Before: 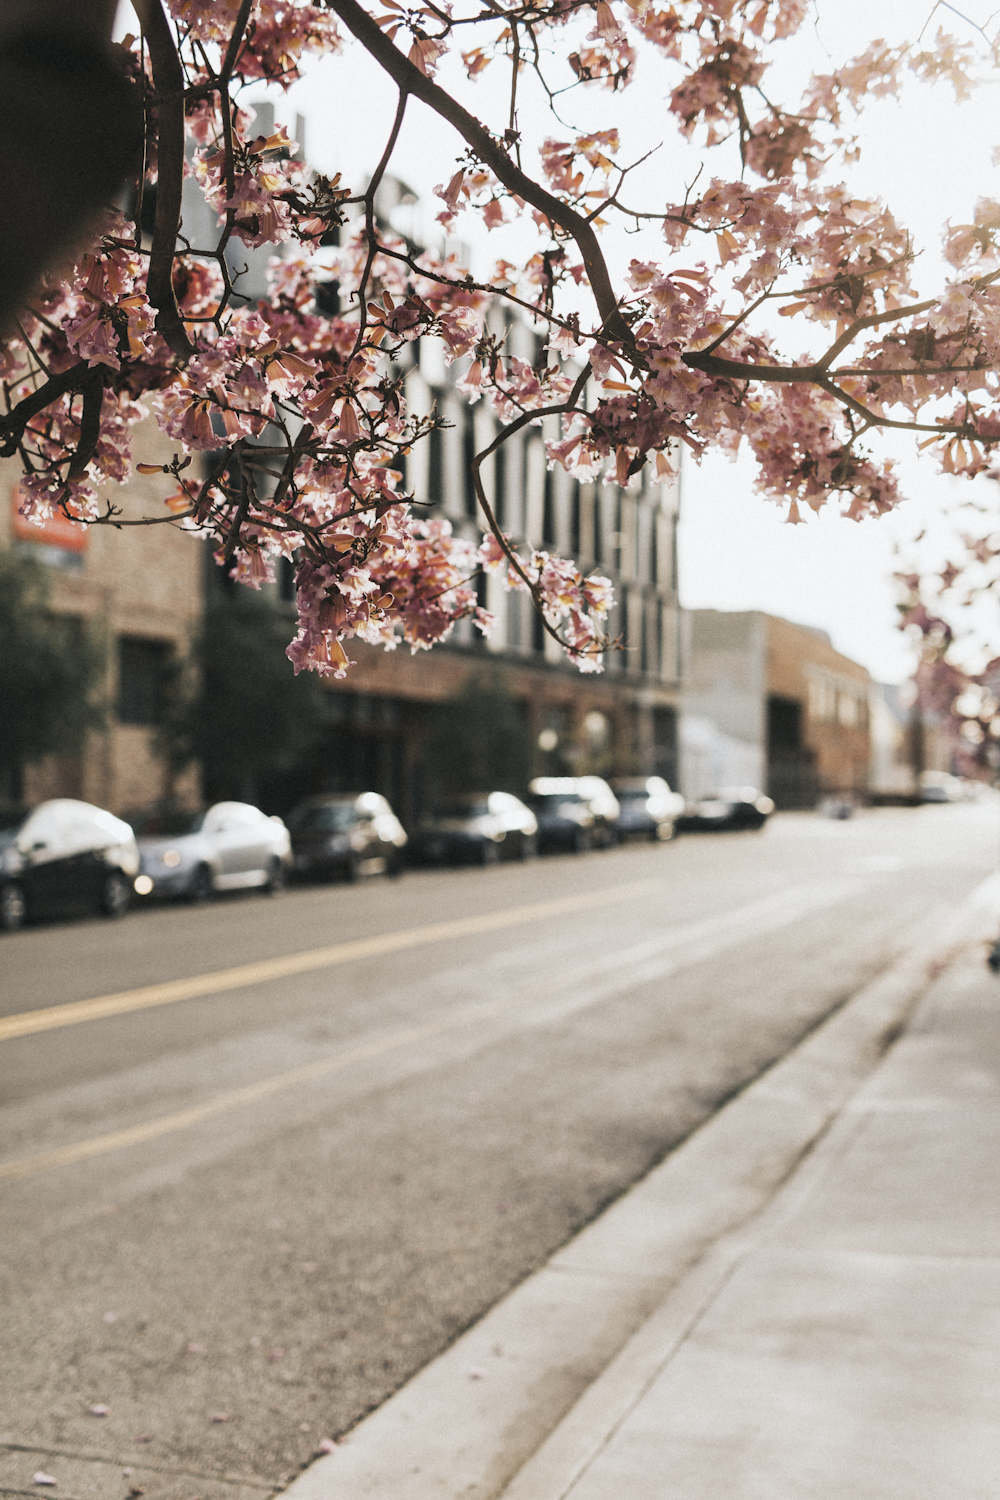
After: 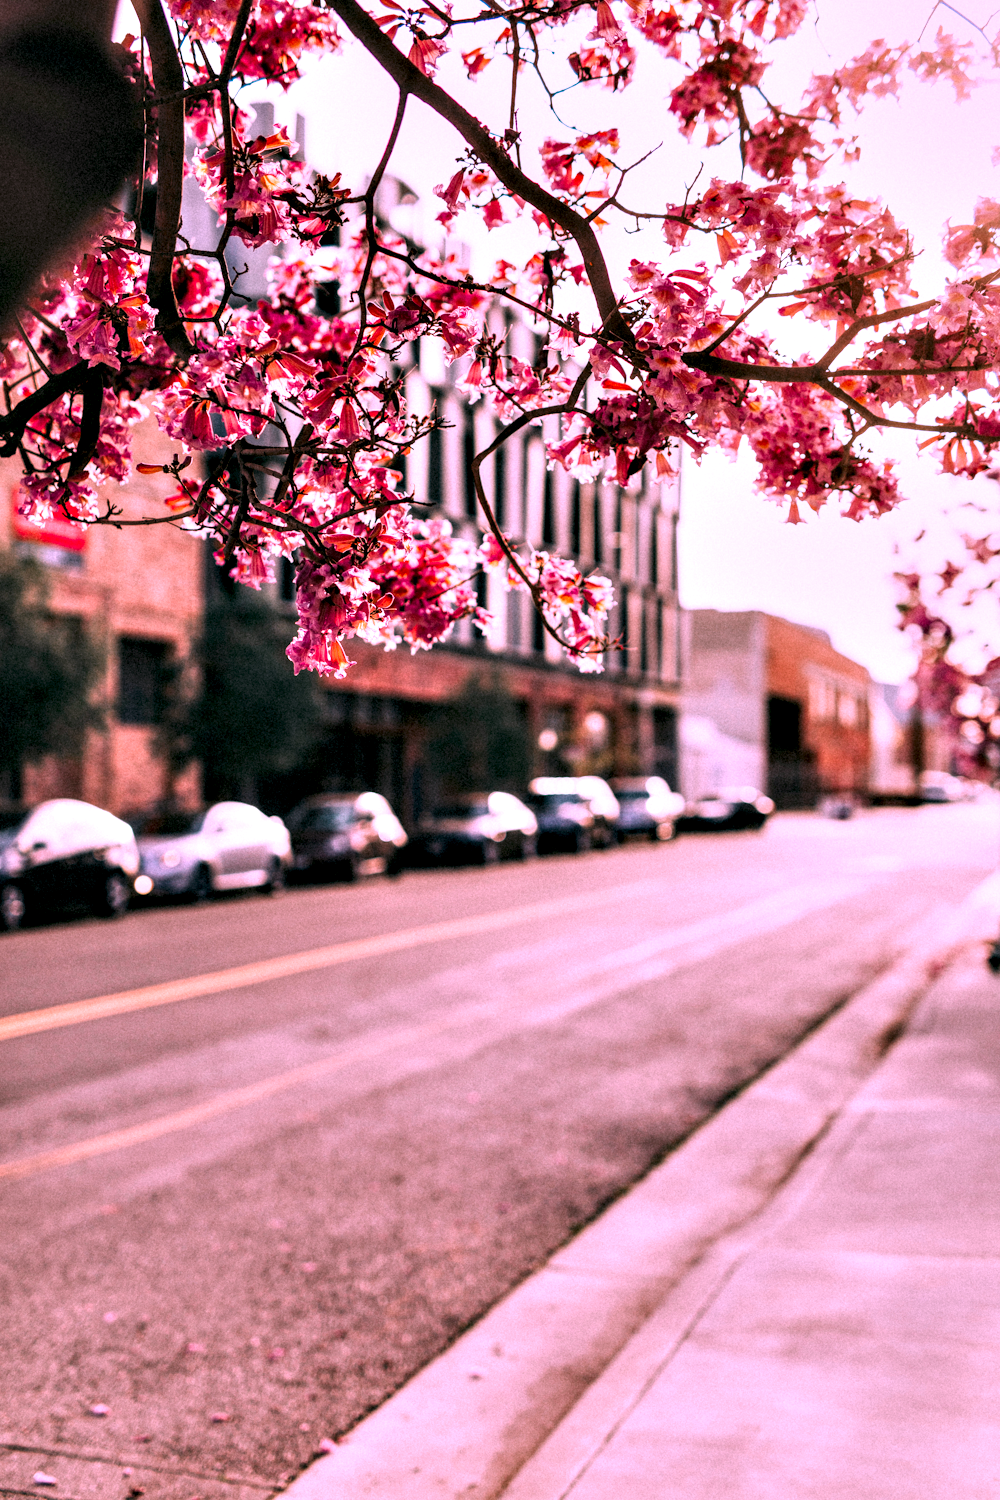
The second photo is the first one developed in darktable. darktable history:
local contrast: on, module defaults
contrast equalizer: octaves 7, y [[0.6 ×6], [0.55 ×6], [0 ×6], [0 ×6], [0 ×6]]
color correction: highlights a* 19.5, highlights b* -12.04, saturation 1.64
